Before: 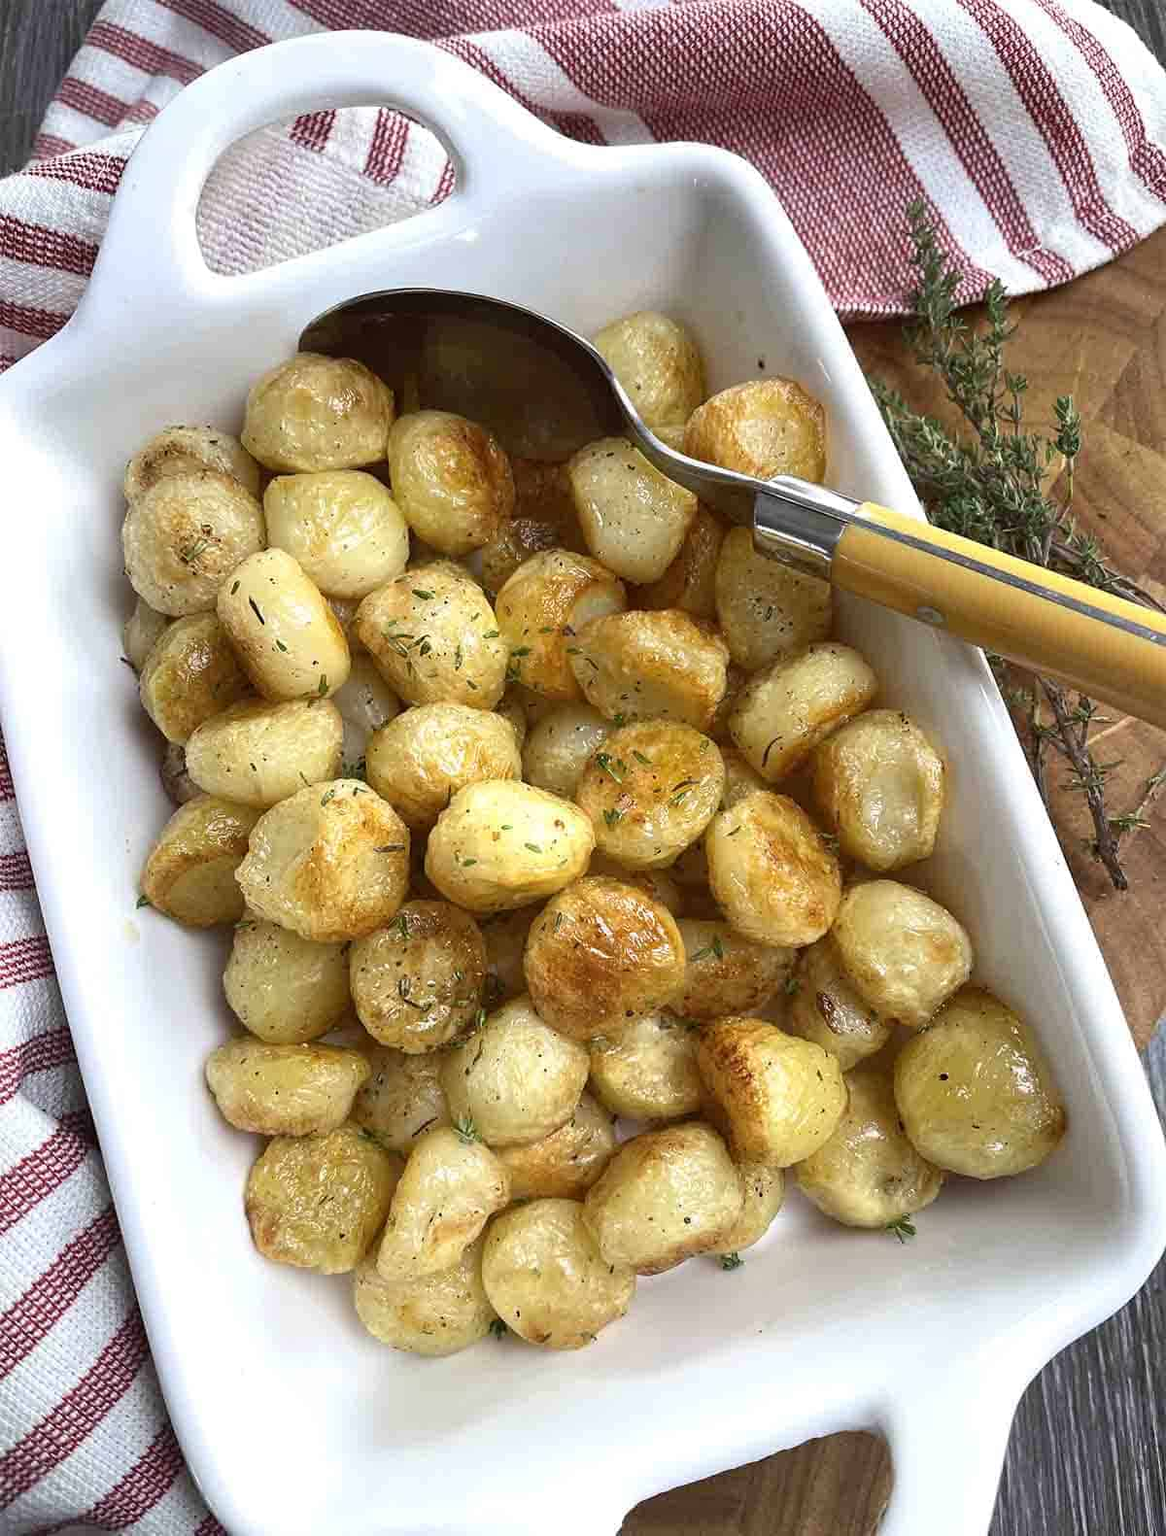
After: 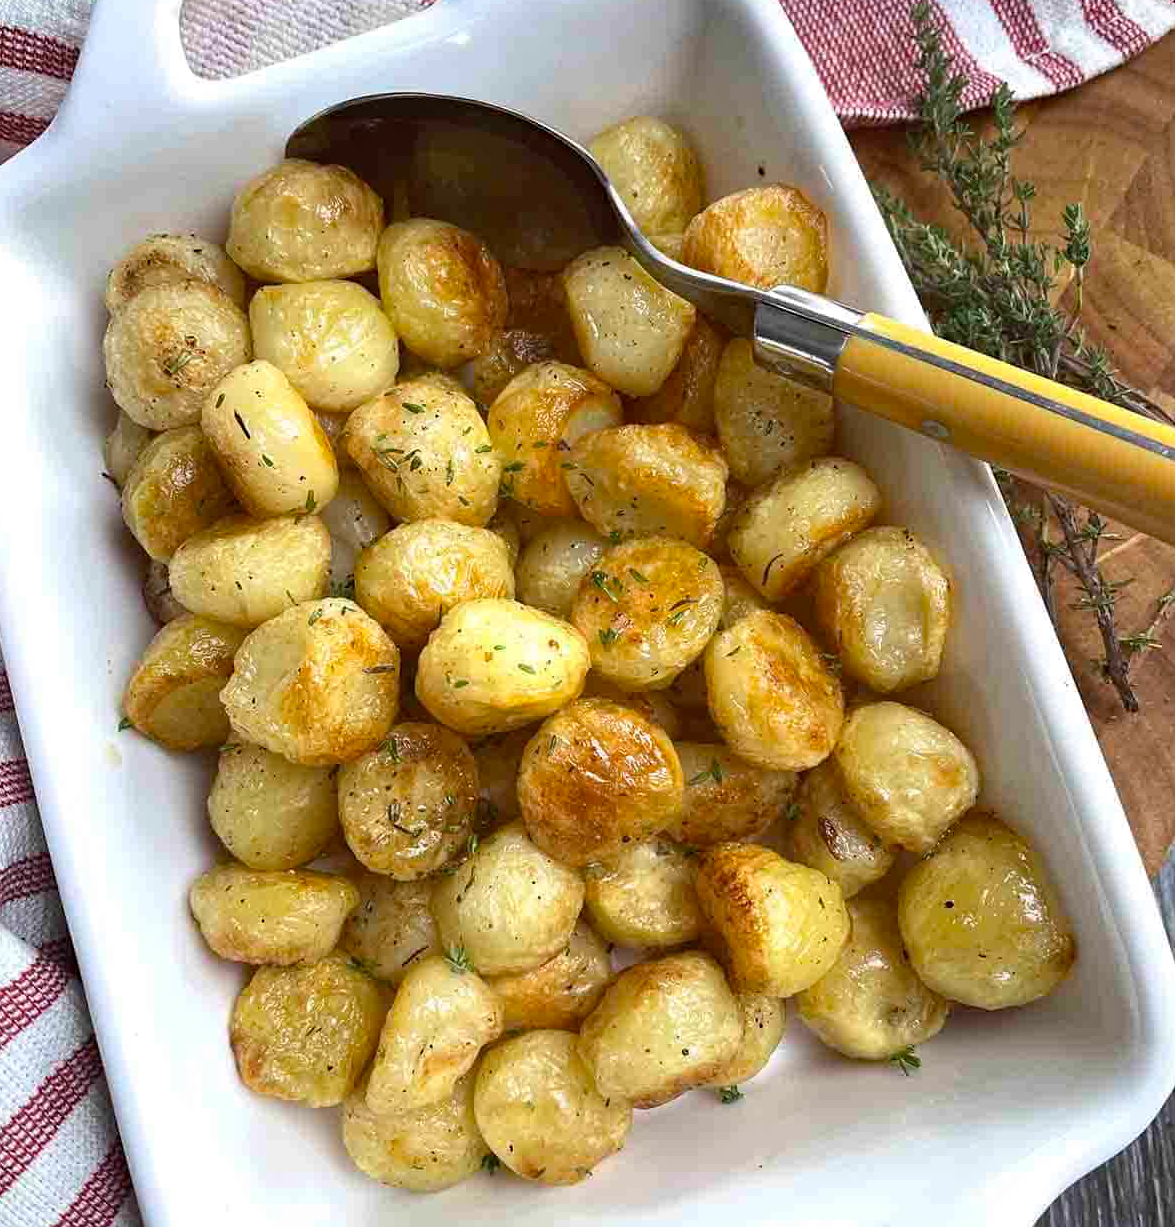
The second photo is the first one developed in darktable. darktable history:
crop and rotate: left 1.847%, top 12.917%, right 0.167%, bottom 9.438%
haze removal: compatibility mode true, adaptive false
